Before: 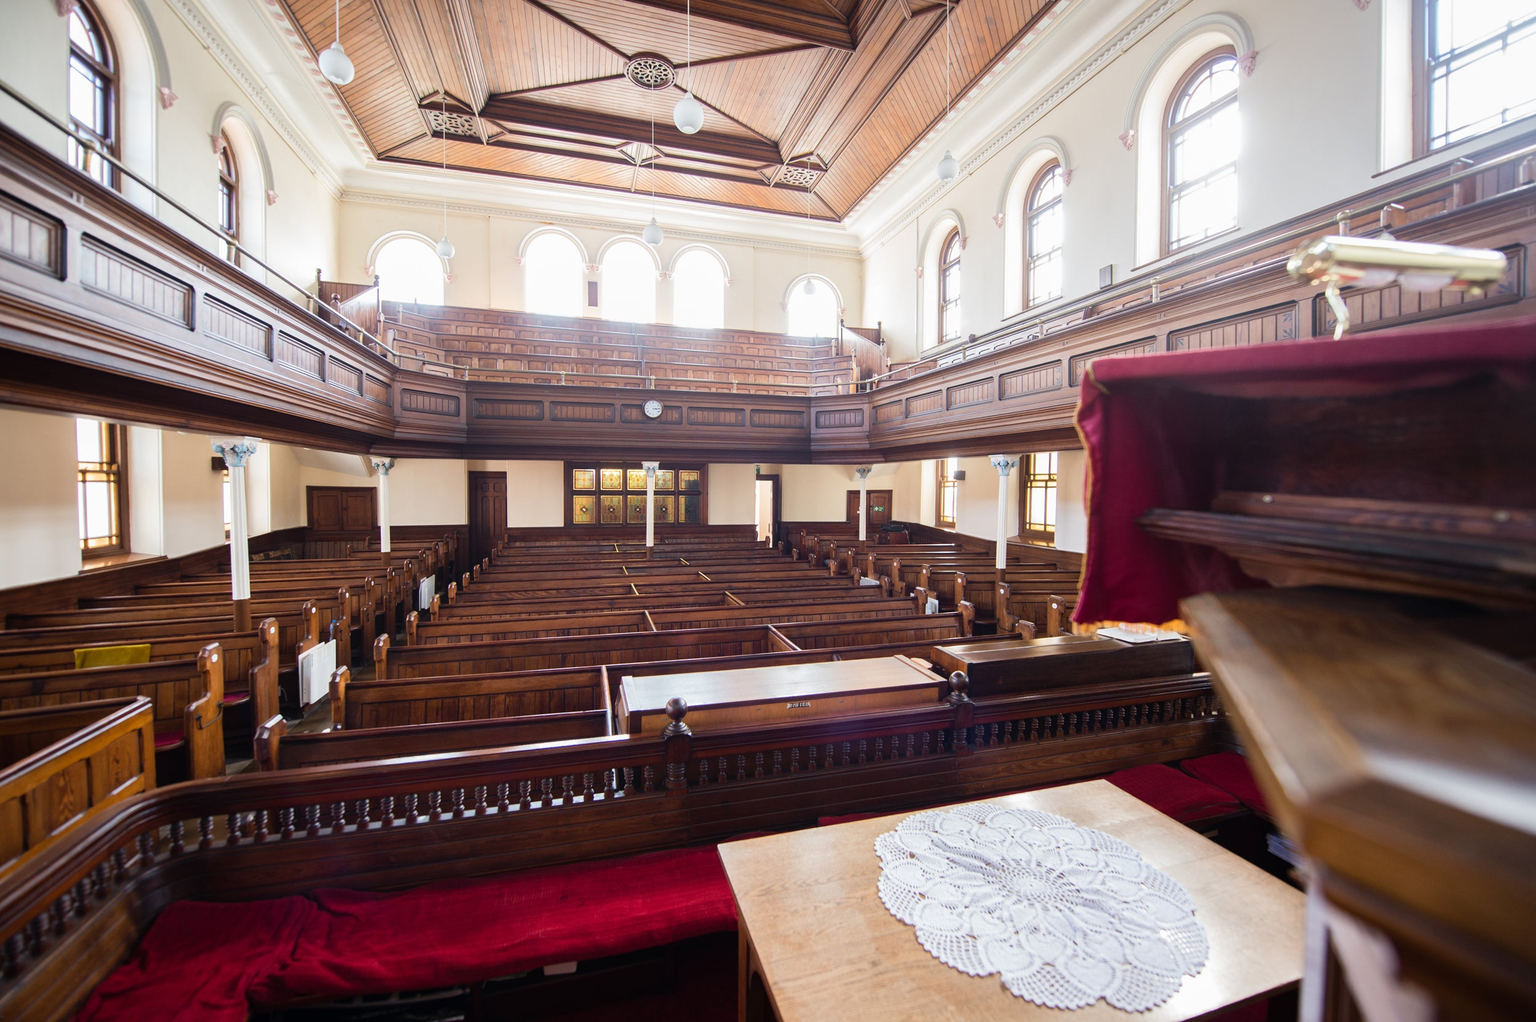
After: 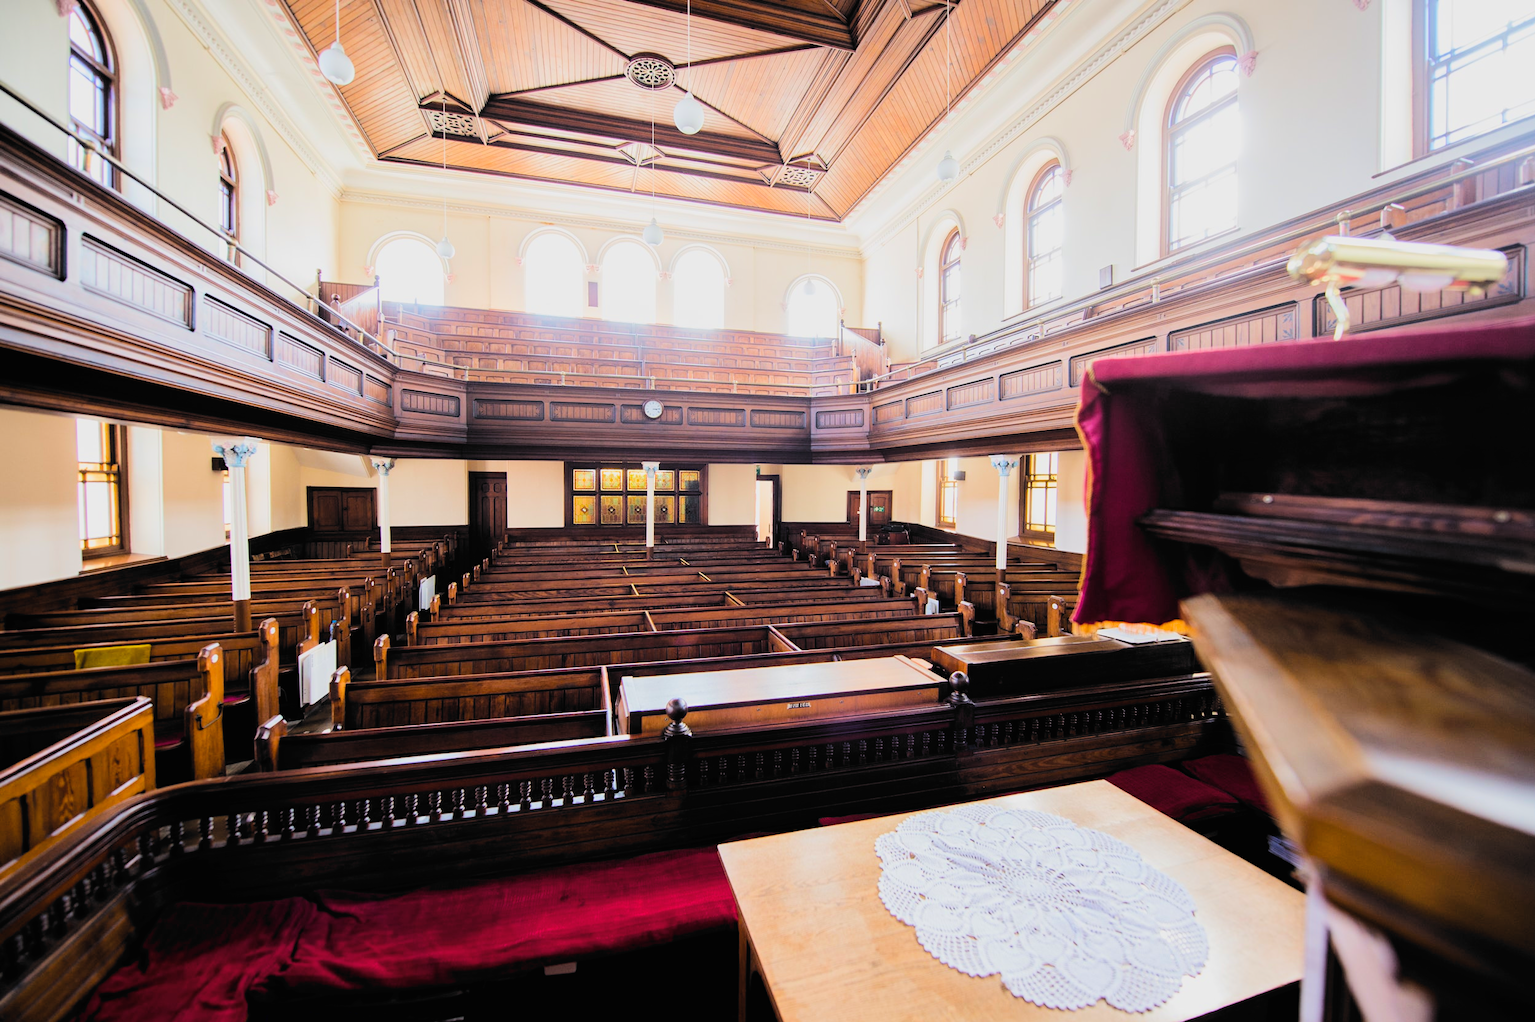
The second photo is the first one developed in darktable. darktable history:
color balance rgb: perceptual saturation grading › global saturation 17.408%, perceptual brilliance grading › mid-tones 10.377%, perceptual brilliance grading › shadows 15.244%, global vibrance 20%
tone equalizer: edges refinement/feathering 500, mask exposure compensation -1.57 EV, preserve details guided filter
filmic rgb: black relative exposure -5.09 EV, white relative exposure 3.98 EV, hardness 2.88, contrast 1.297, highlights saturation mix -29.54%, color science v6 (2022)
tone curve: curves: ch0 [(0, 0) (0.003, 0.013) (0.011, 0.016) (0.025, 0.023) (0.044, 0.036) (0.069, 0.051) (0.1, 0.076) (0.136, 0.107) (0.177, 0.145) (0.224, 0.186) (0.277, 0.246) (0.335, 0.311) (0.399, 0.378) (0.468, 0.462) (0.543, 0.548) (0.623, 0.636) (0.709, 0.728) (0.801, 0.816) (0.898, 0.9) (1, 1)], color space Lab, linked channels, preserve colors none
exposure: exposure 0.203 EV, compensate exposure bias true, compensate highlight preservation false
